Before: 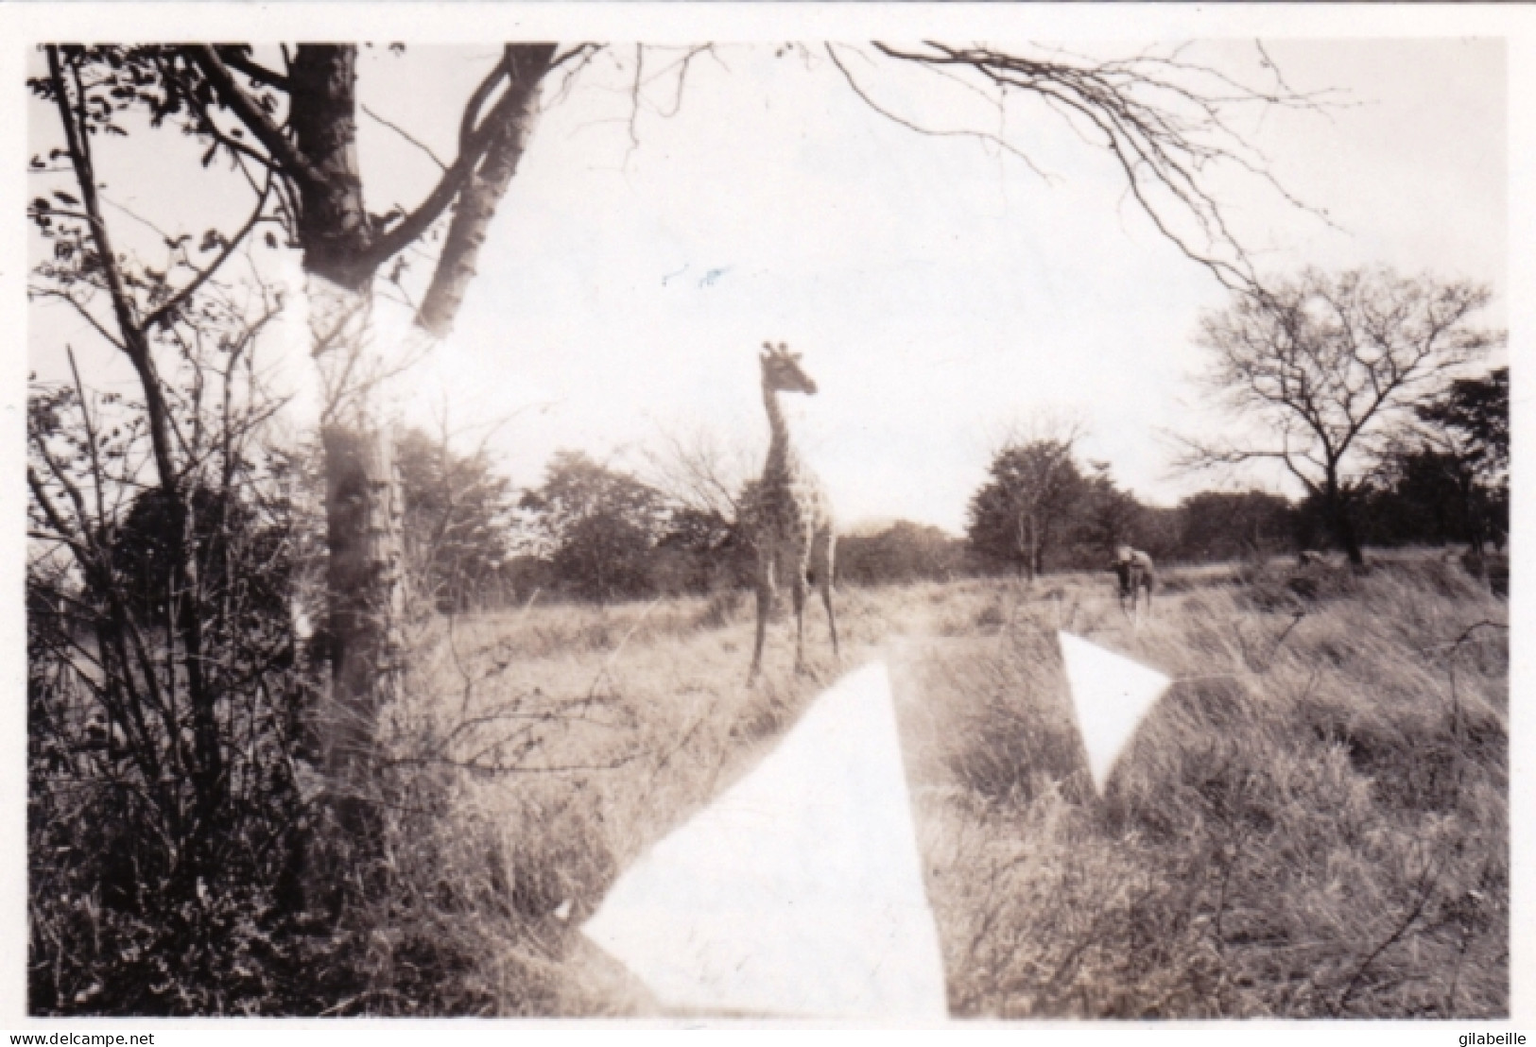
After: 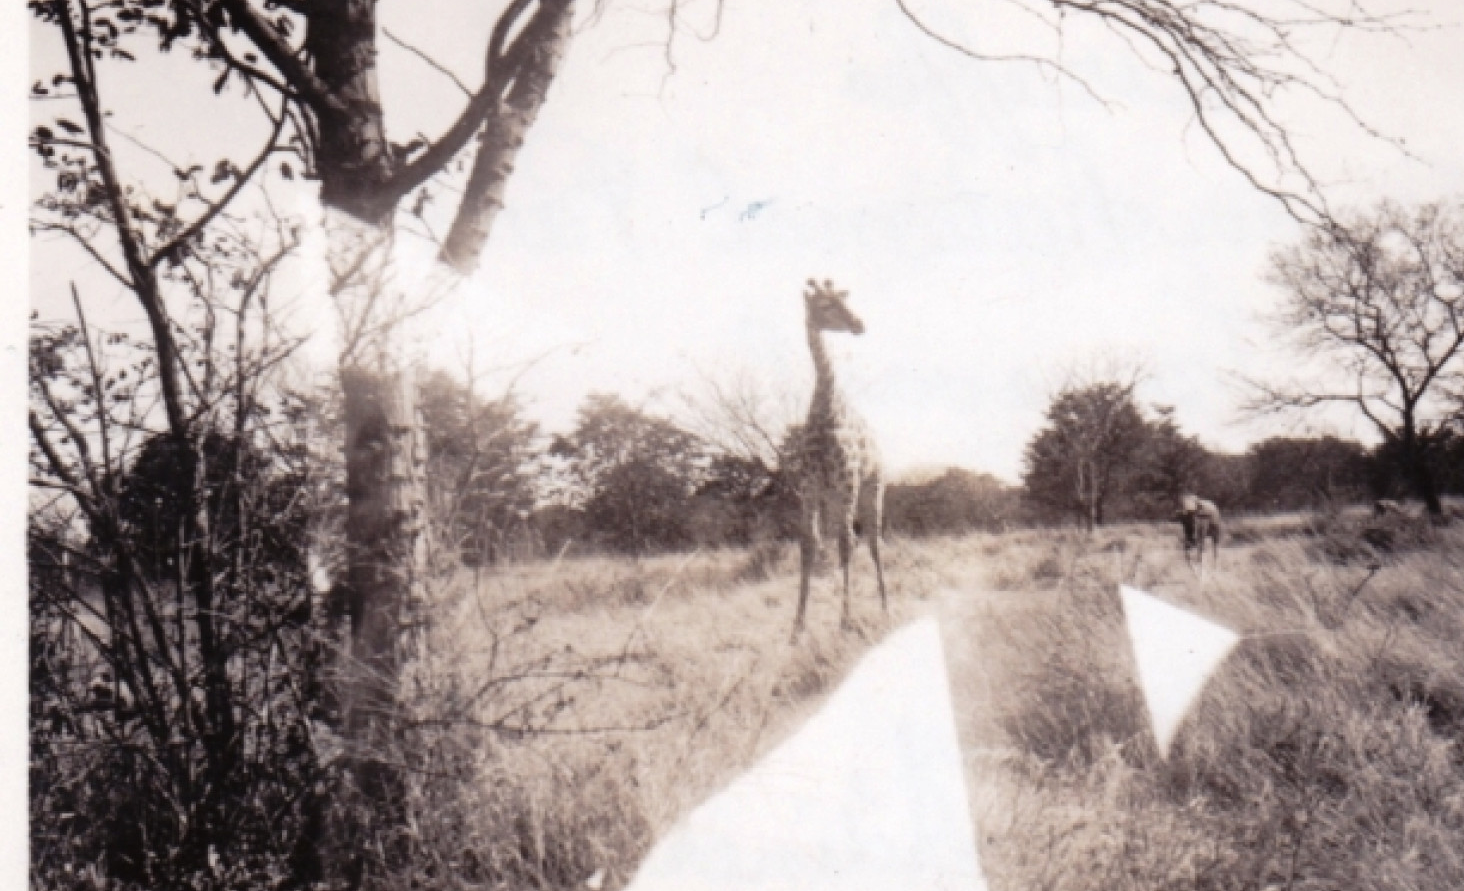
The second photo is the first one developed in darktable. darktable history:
crop: top 7.536%, right 9.899%, bottom 11.977%
